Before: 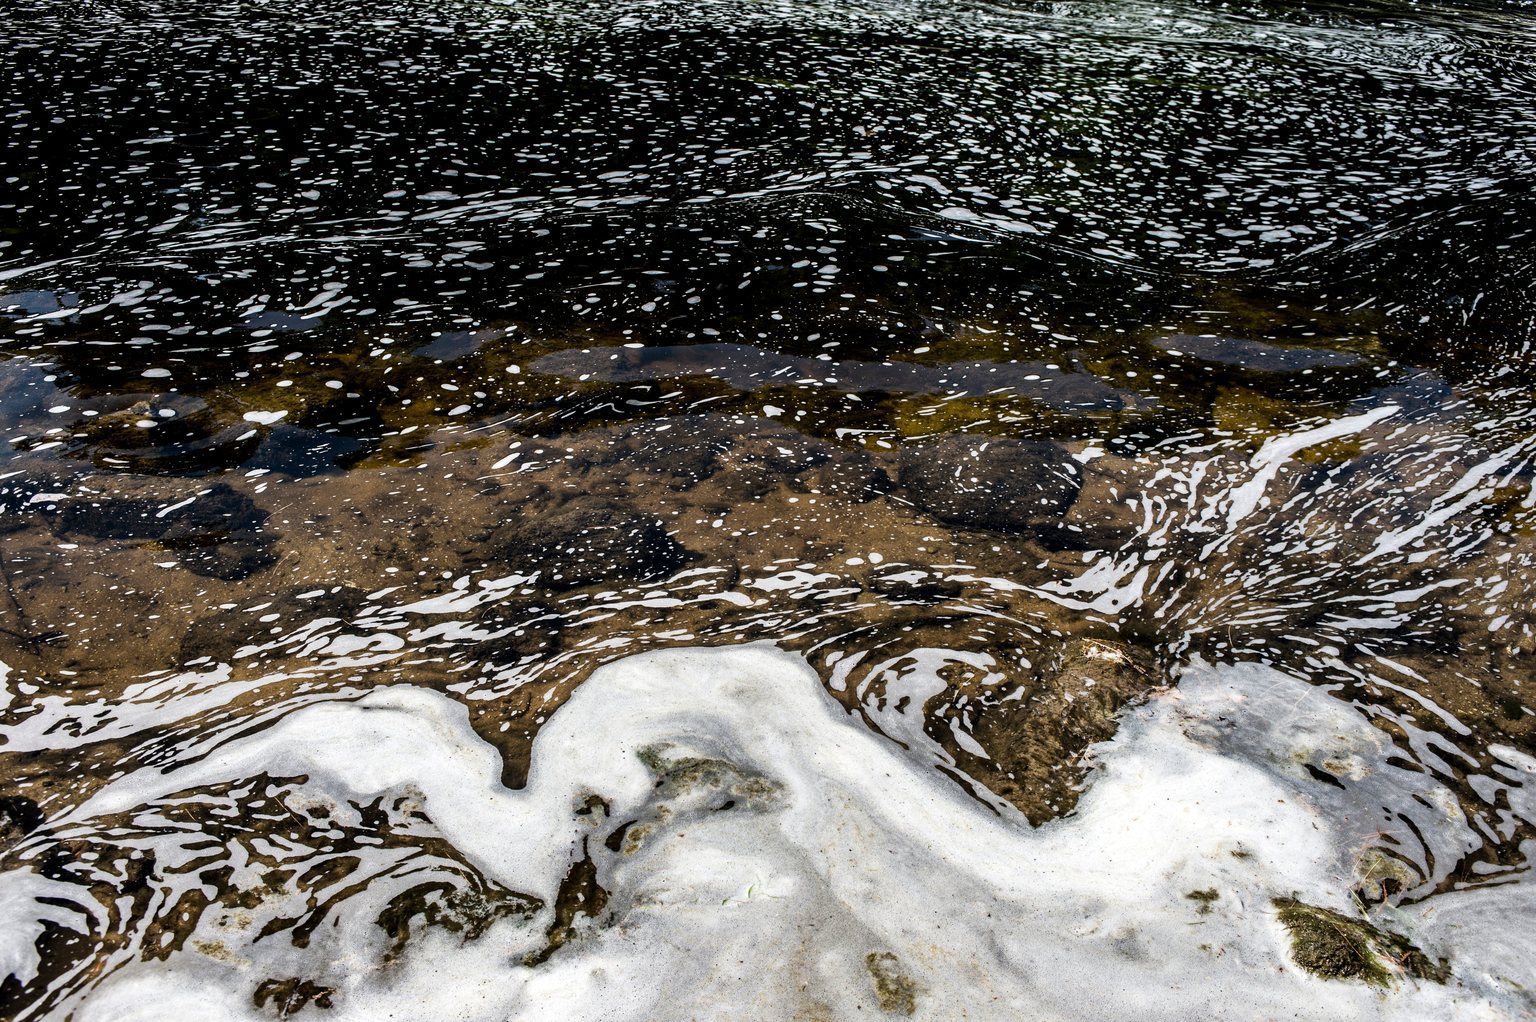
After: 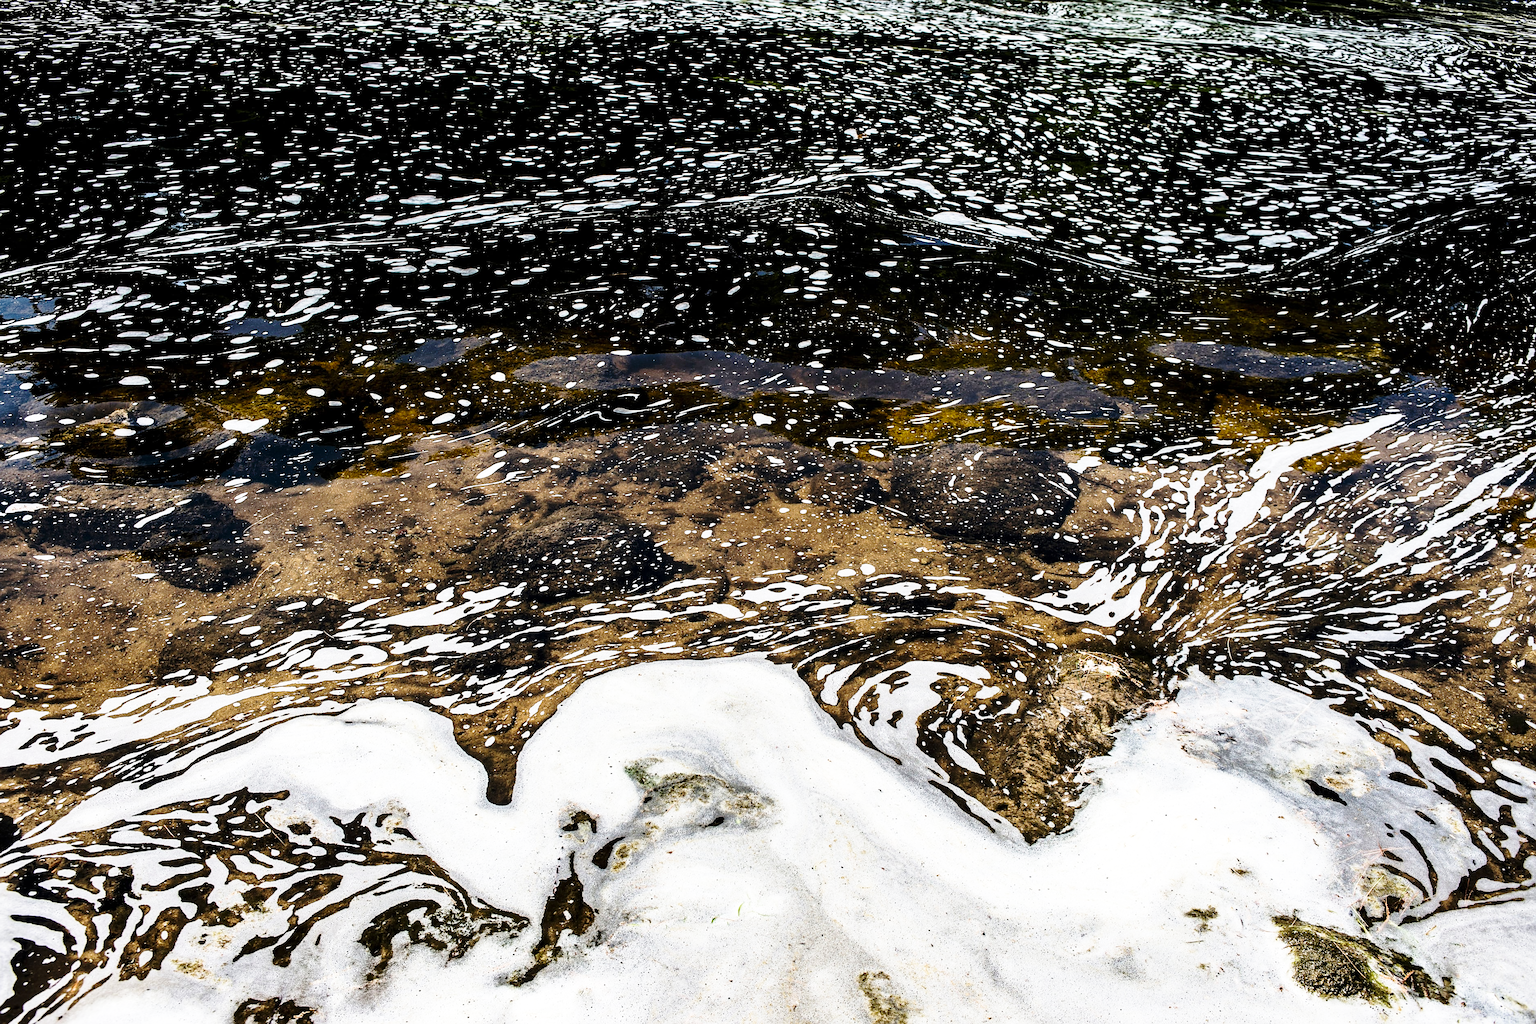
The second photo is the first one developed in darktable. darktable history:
contrast brightness saturation: contrast 0.155, brightness 0.053
crop: left 1.629%, right 0.277%, bottom 1.688%
base curve: curves: ch0 [(0, 0) (0.028, 0.03) (0.121, 0.232) (0.46, 0.748) (0.859, 0.968) (1, 1)], preserve colors none
sharpen: on, module defaults
